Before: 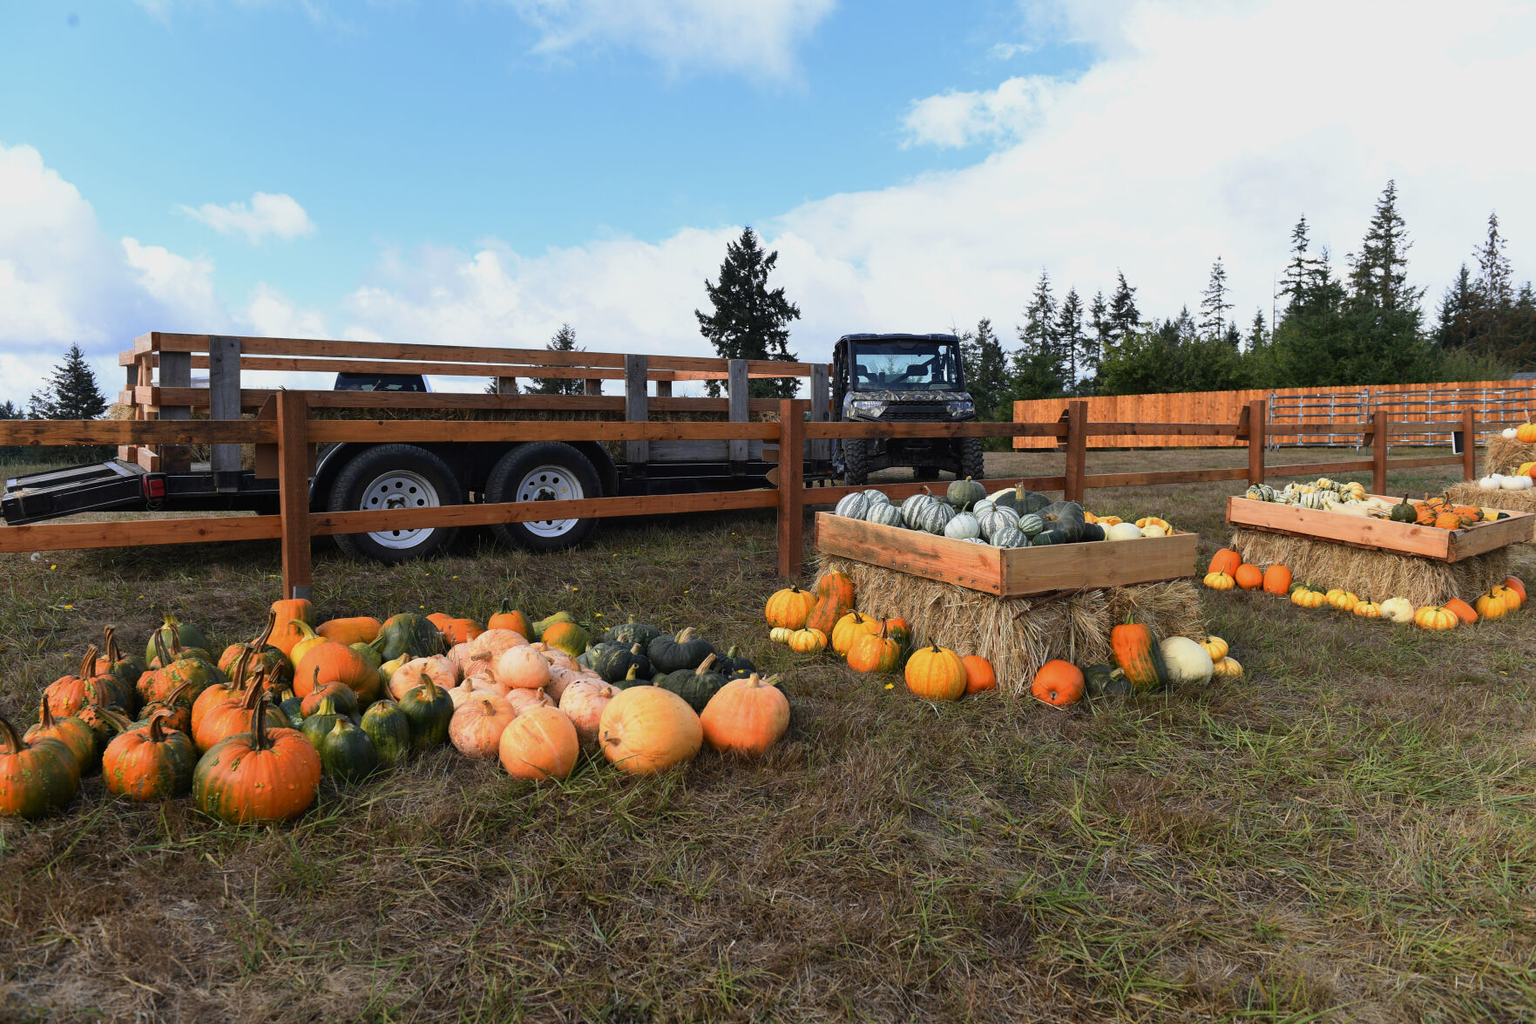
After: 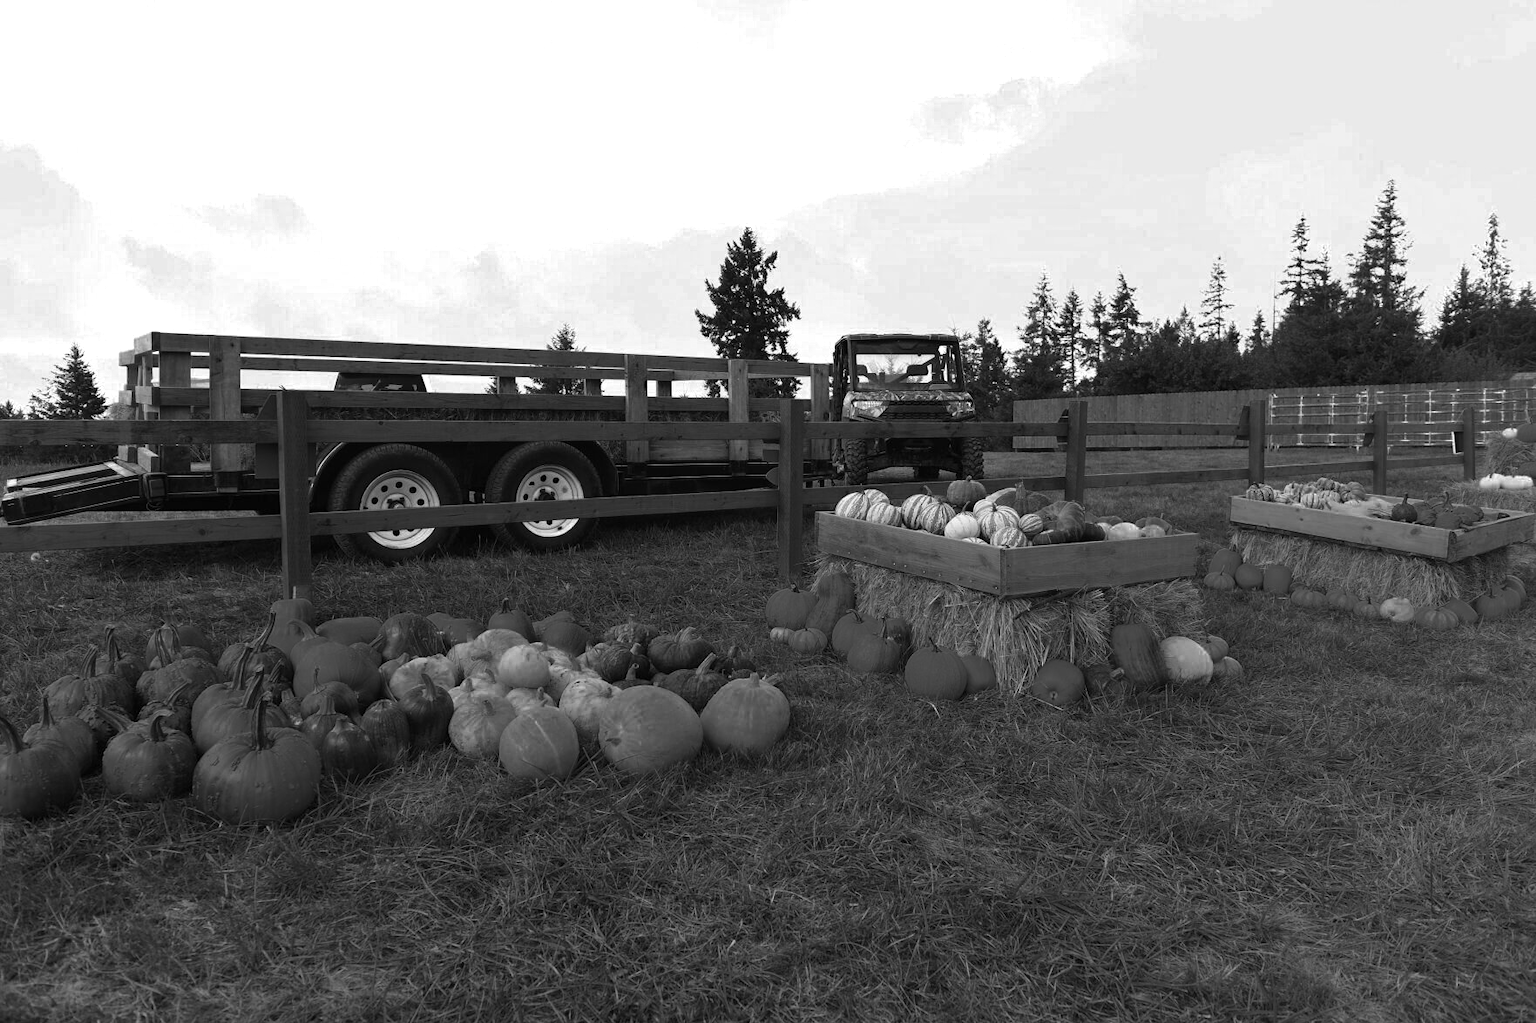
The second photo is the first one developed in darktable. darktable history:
color zones: curves: ch0 [(0.287, 0.048) (0.493, 0.484) (0.737, 0.816)]; ch1 [(0, 0) (0.143, 0) (0.286, 0) (0.429, 0) (0.571, 0) (0.714, 0) (0.857, 0)]
